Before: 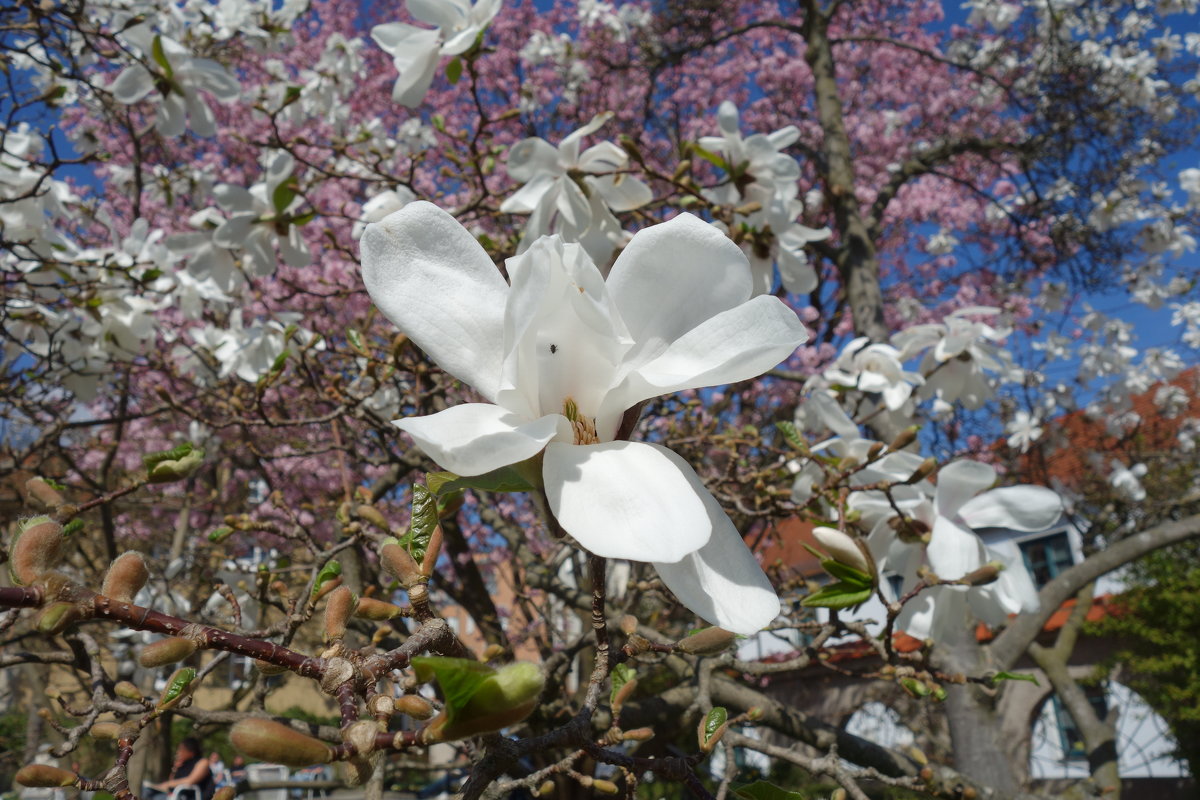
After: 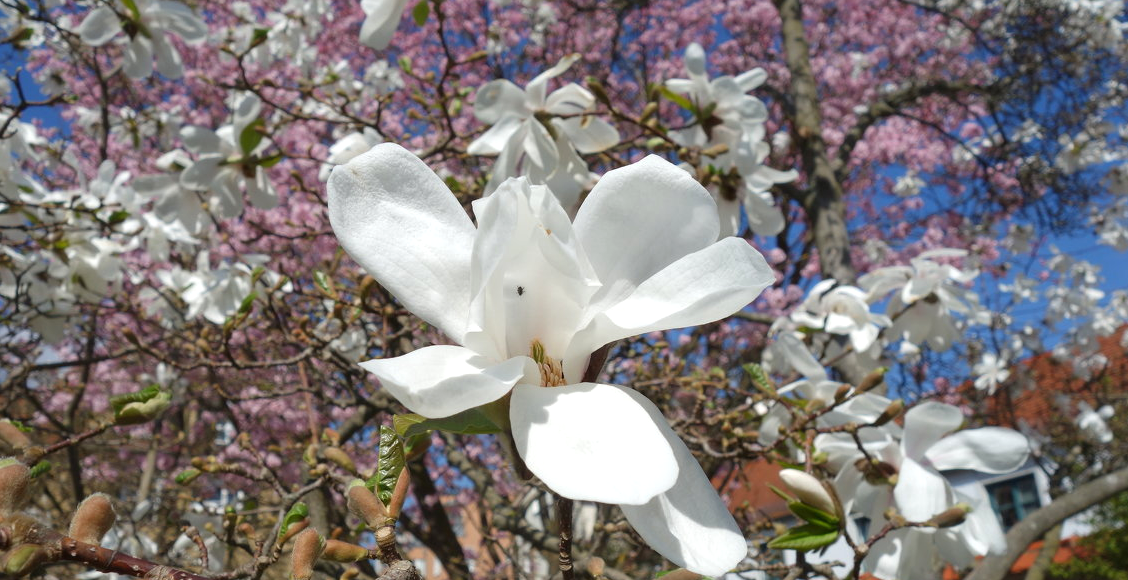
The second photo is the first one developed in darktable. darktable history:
crop: left 2.752%, top 7.321%, right 3.223%, bottom 20.127%
exposure: exposure 0.293 EV, compensate exposure bias true, compensate highlight preservation false
